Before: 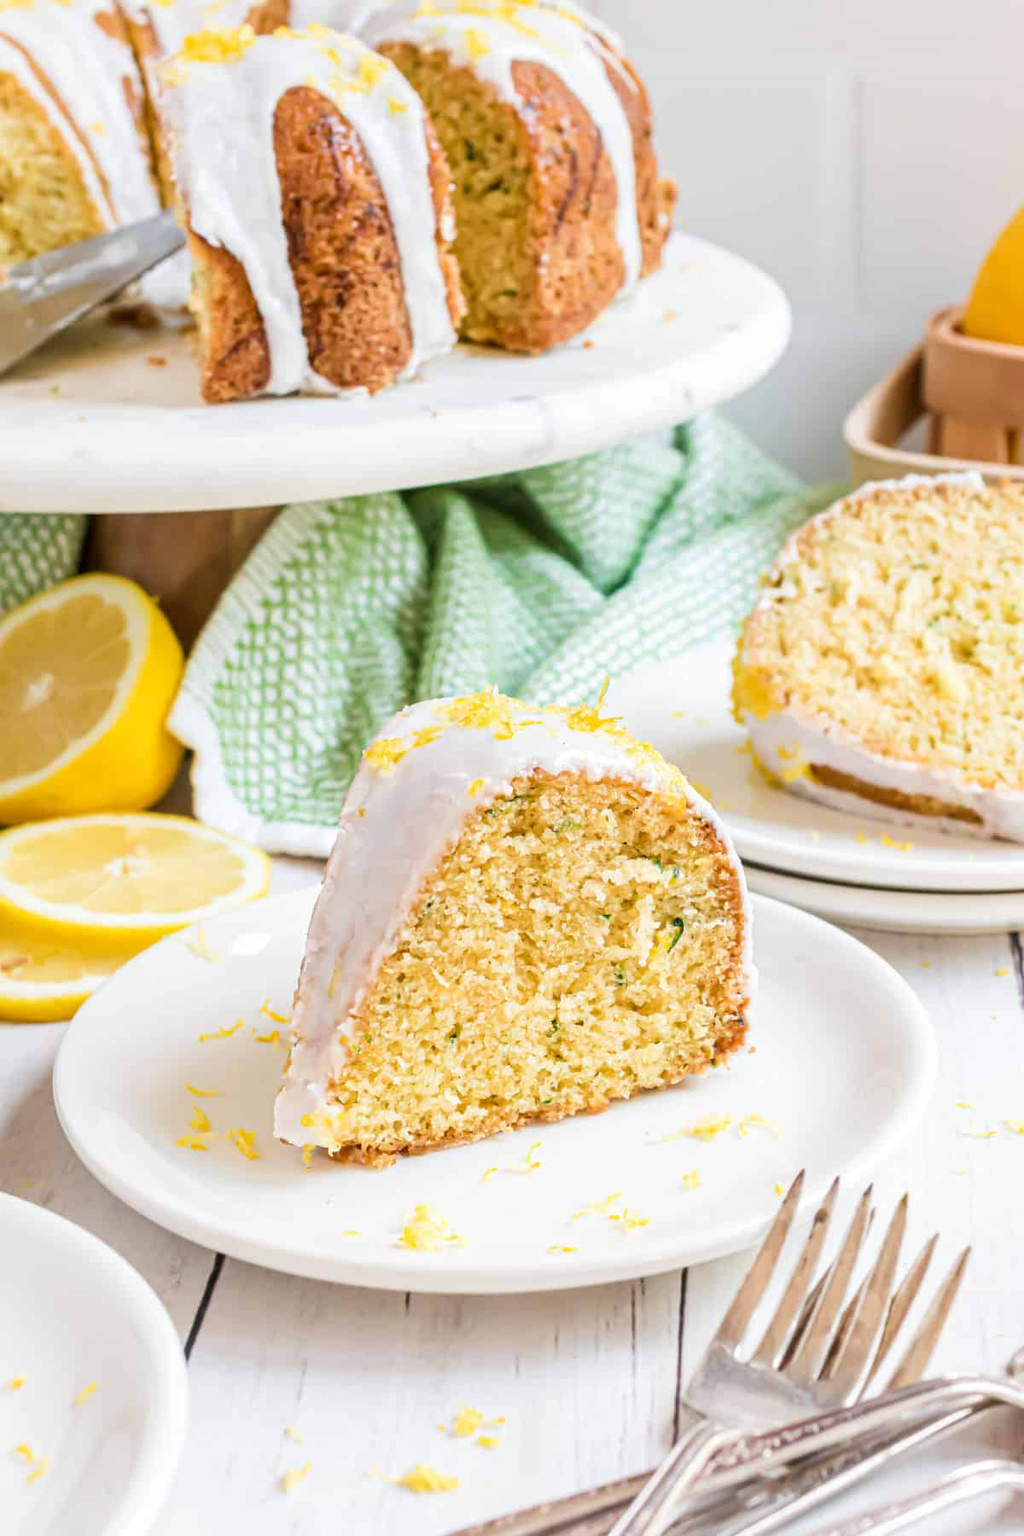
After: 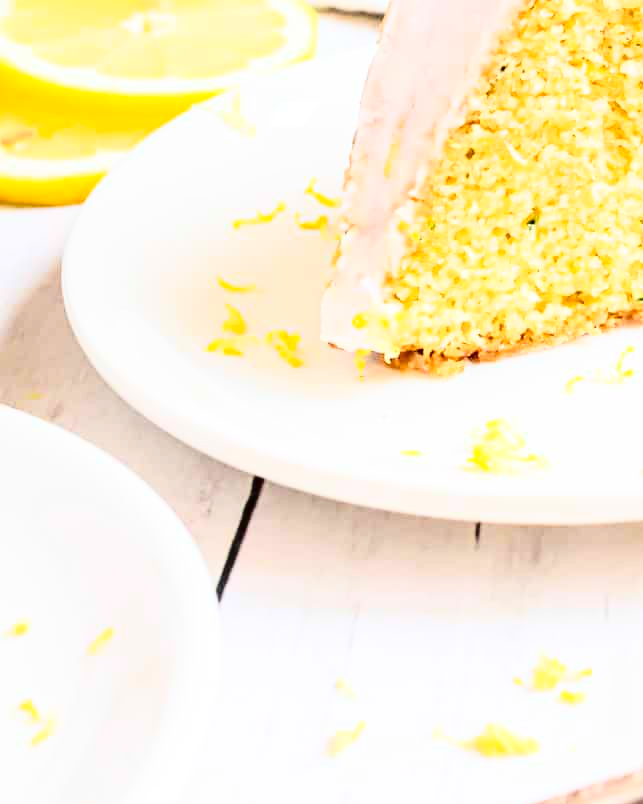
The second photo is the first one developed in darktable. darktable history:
crop and rotate: top 55.117%, right 46.381%, bottom 0.204%
contrast brightness saturation: contrast 0.199, brightness -0.112, saturation 0.095
base curve: curves: ch0 [(0, 0) (0.028, 0.03) (0.121, 0.232) (0.46, 0.748) (0.859, 0.968) (1, 1)]
